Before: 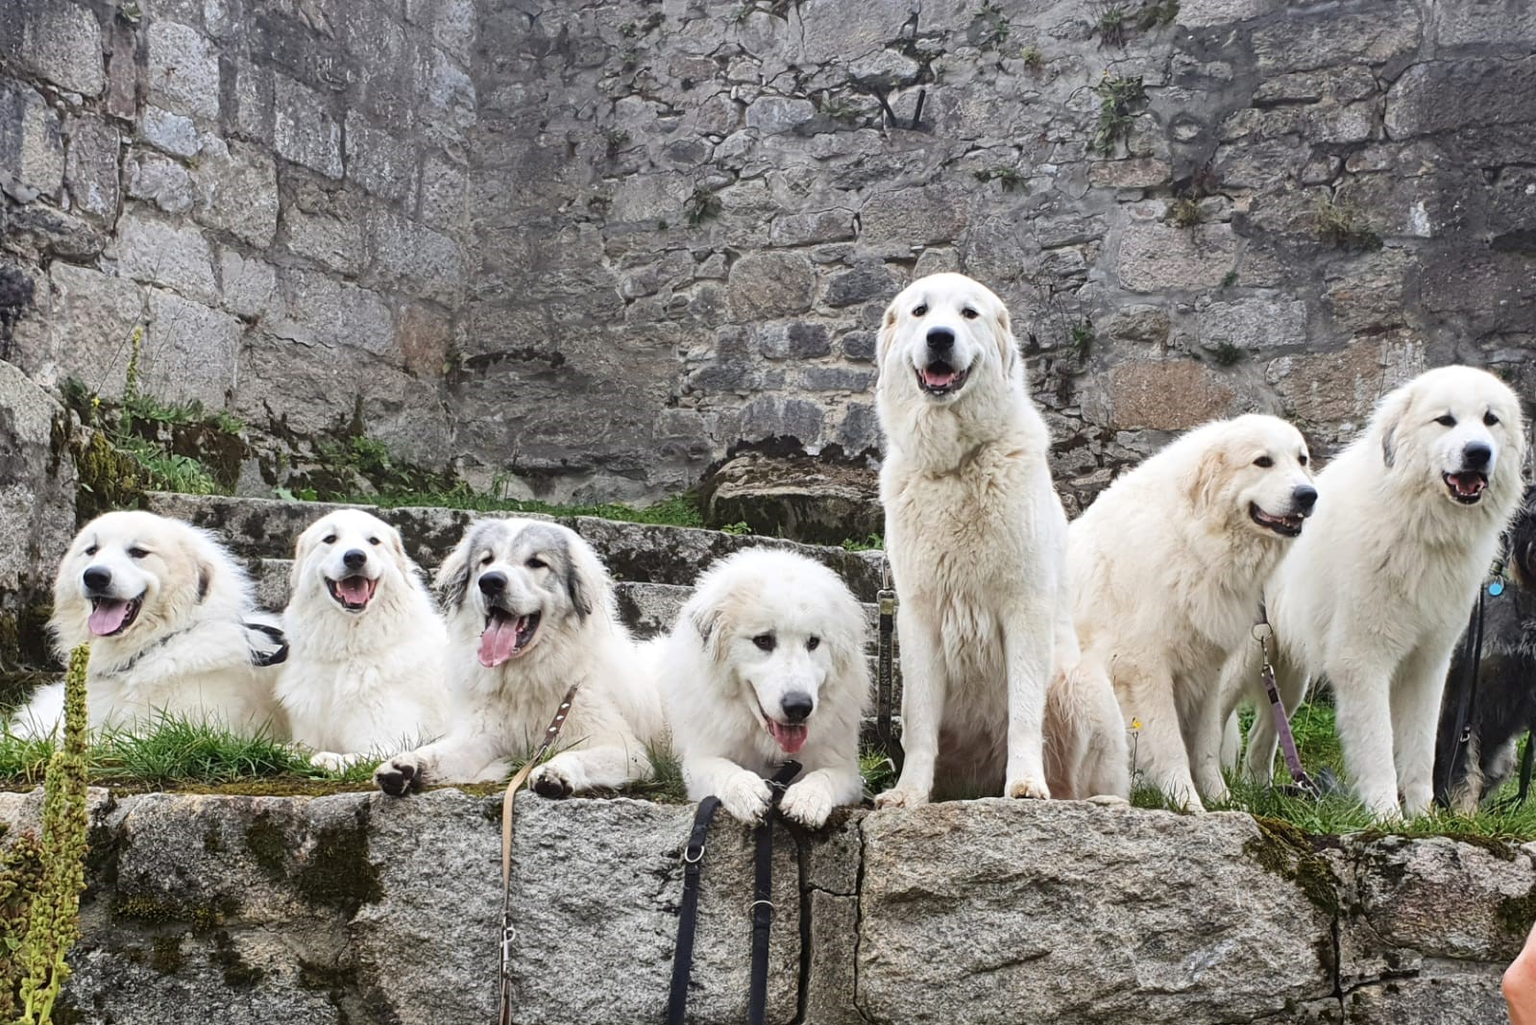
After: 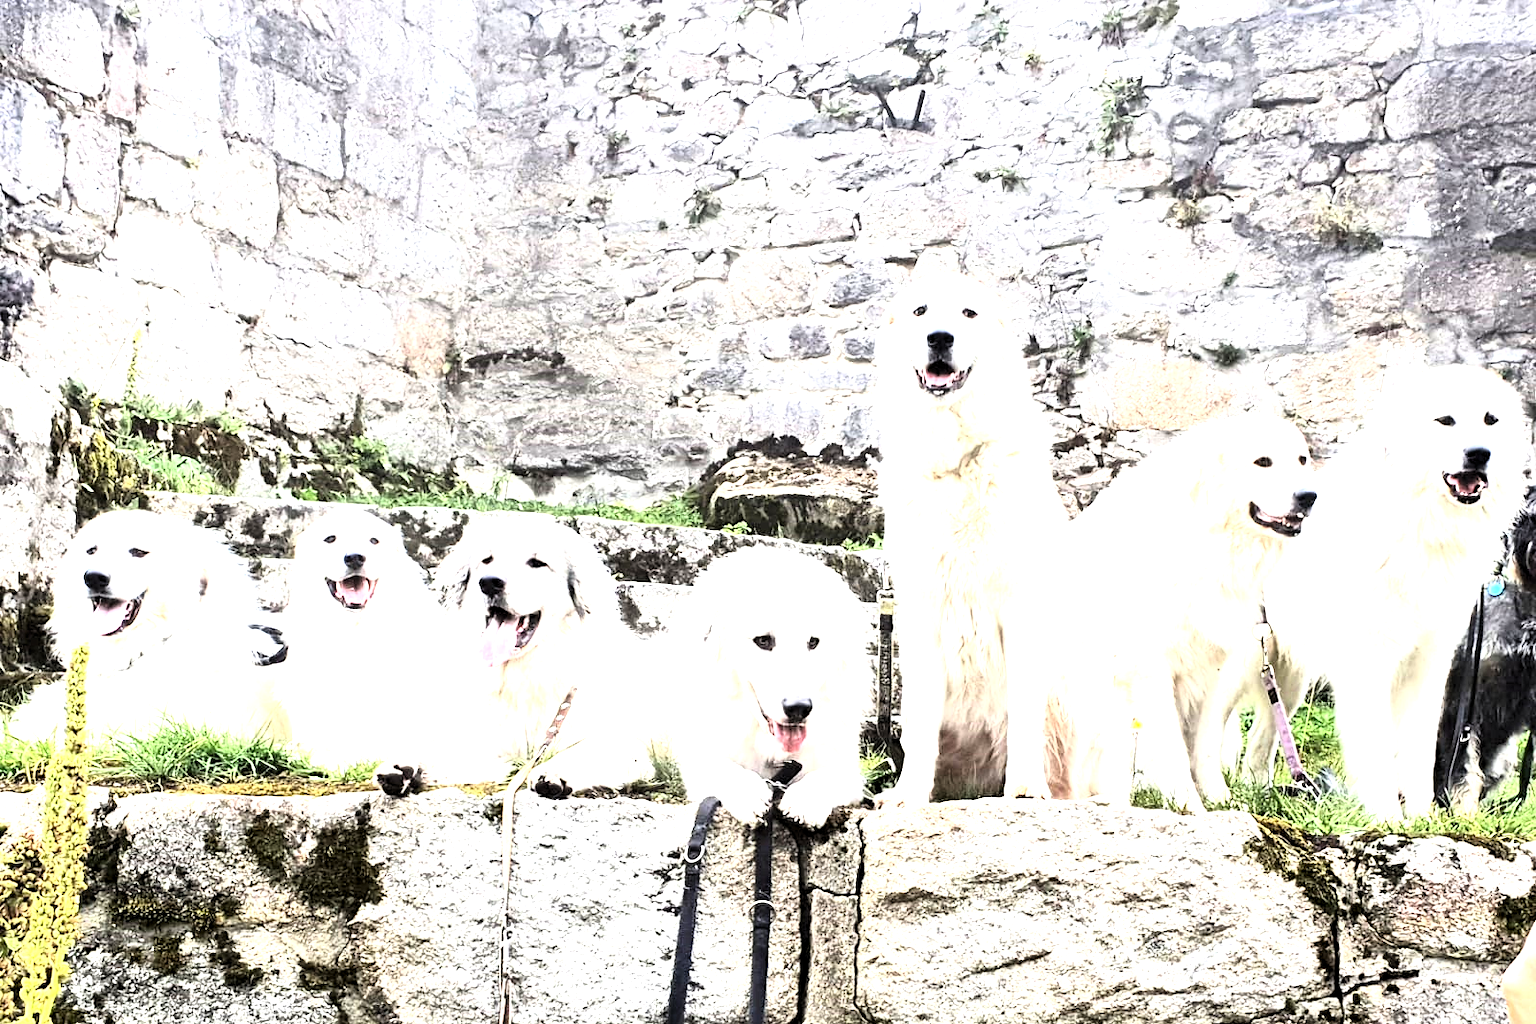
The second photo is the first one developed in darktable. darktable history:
exposure: black level correction 0, exposure 1.681 EV, compensate exposure bias true, compensate highlight preservation false
tone curve: curves: ch0 [(0.016, 0.011) (0.094, 0.016) (0.469, 0.508) (0.721, 0.862) (1, 1)], color space Lab, independent channels, preserve colors none
levels: levels [0.062, 0.494, 0.925]
